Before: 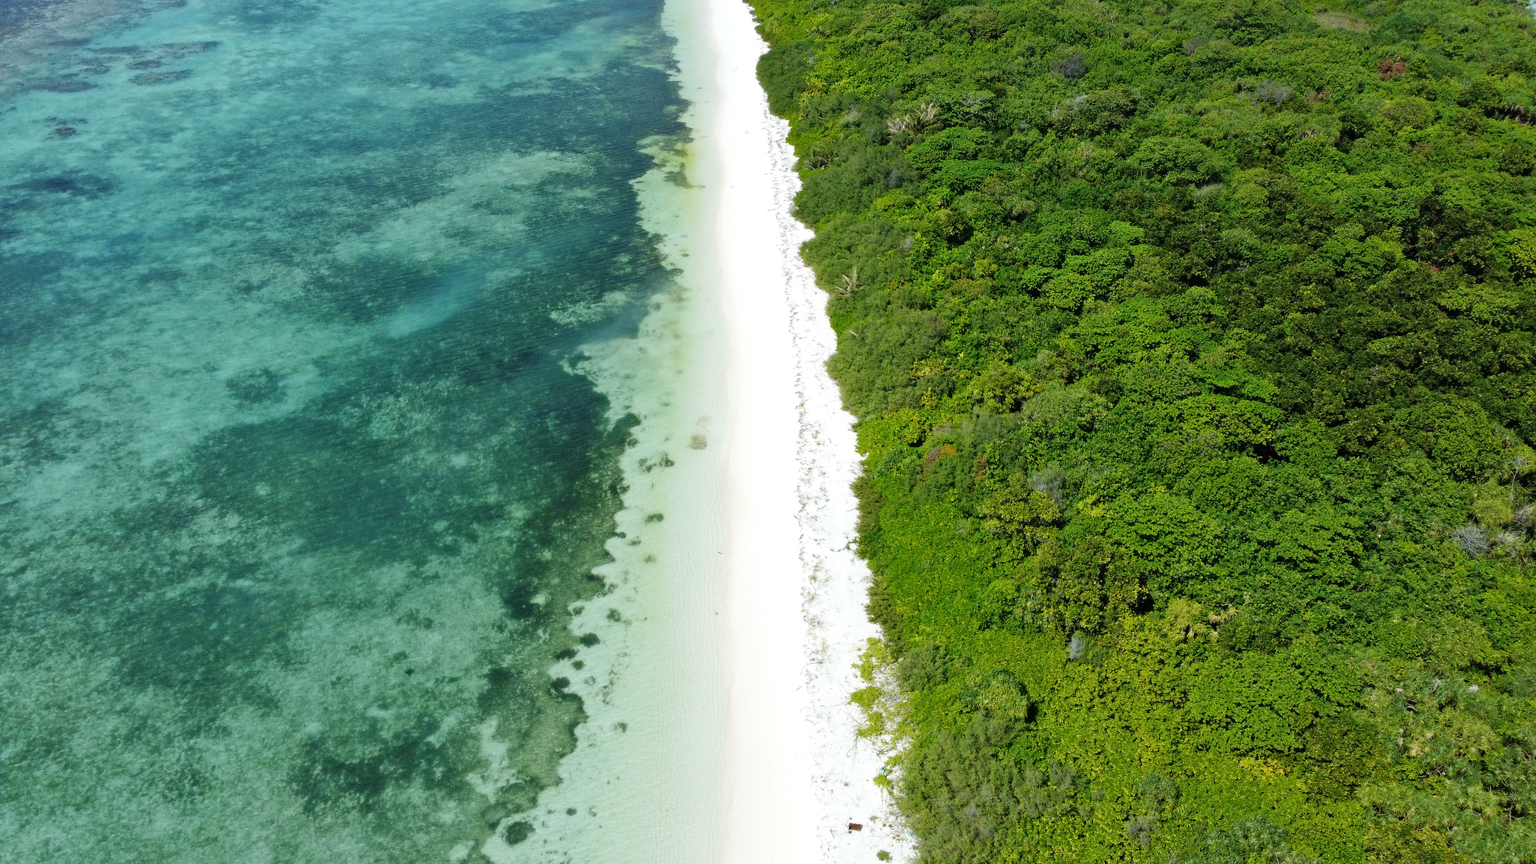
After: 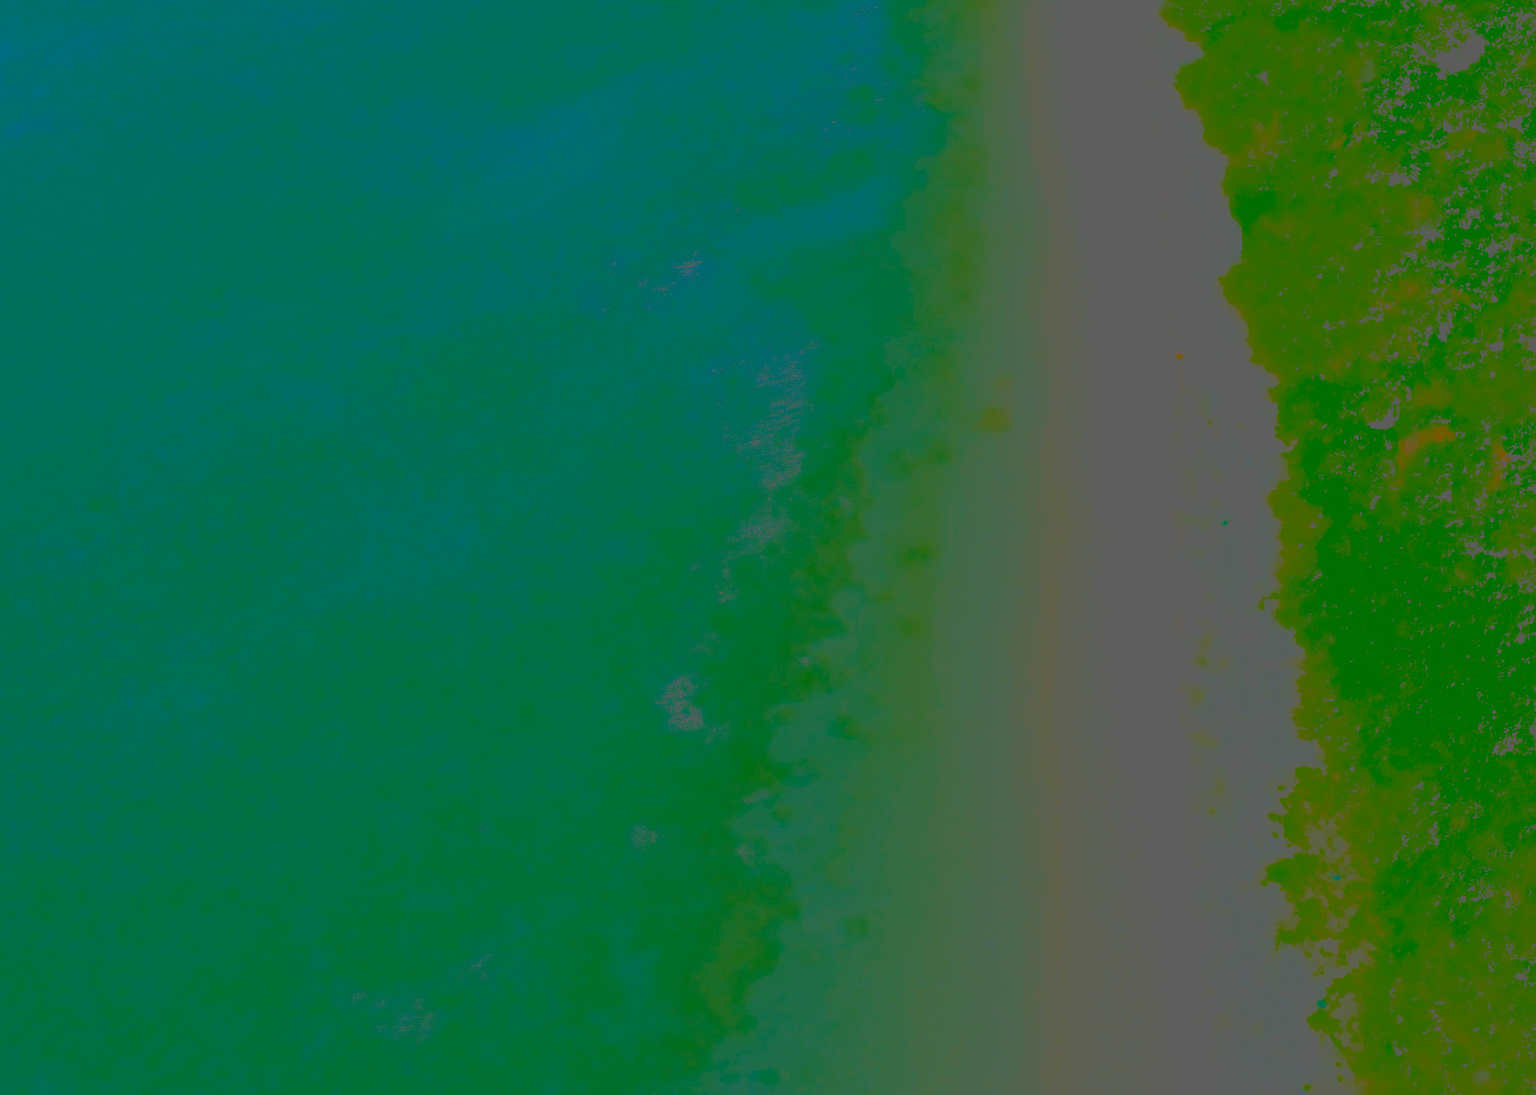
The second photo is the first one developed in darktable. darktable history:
crop: left 8.966%, top 23.852%, right 34.699%, bottom 4.703%
rgb levels: levels [[0.029, 0.461, 0.922], [0, 0.5, 1], [0, 0.5, 1]]
contrast brightness saturation: contrast -0.99, brightness -0.17, saturation 0.75
velvia: strength 30%
